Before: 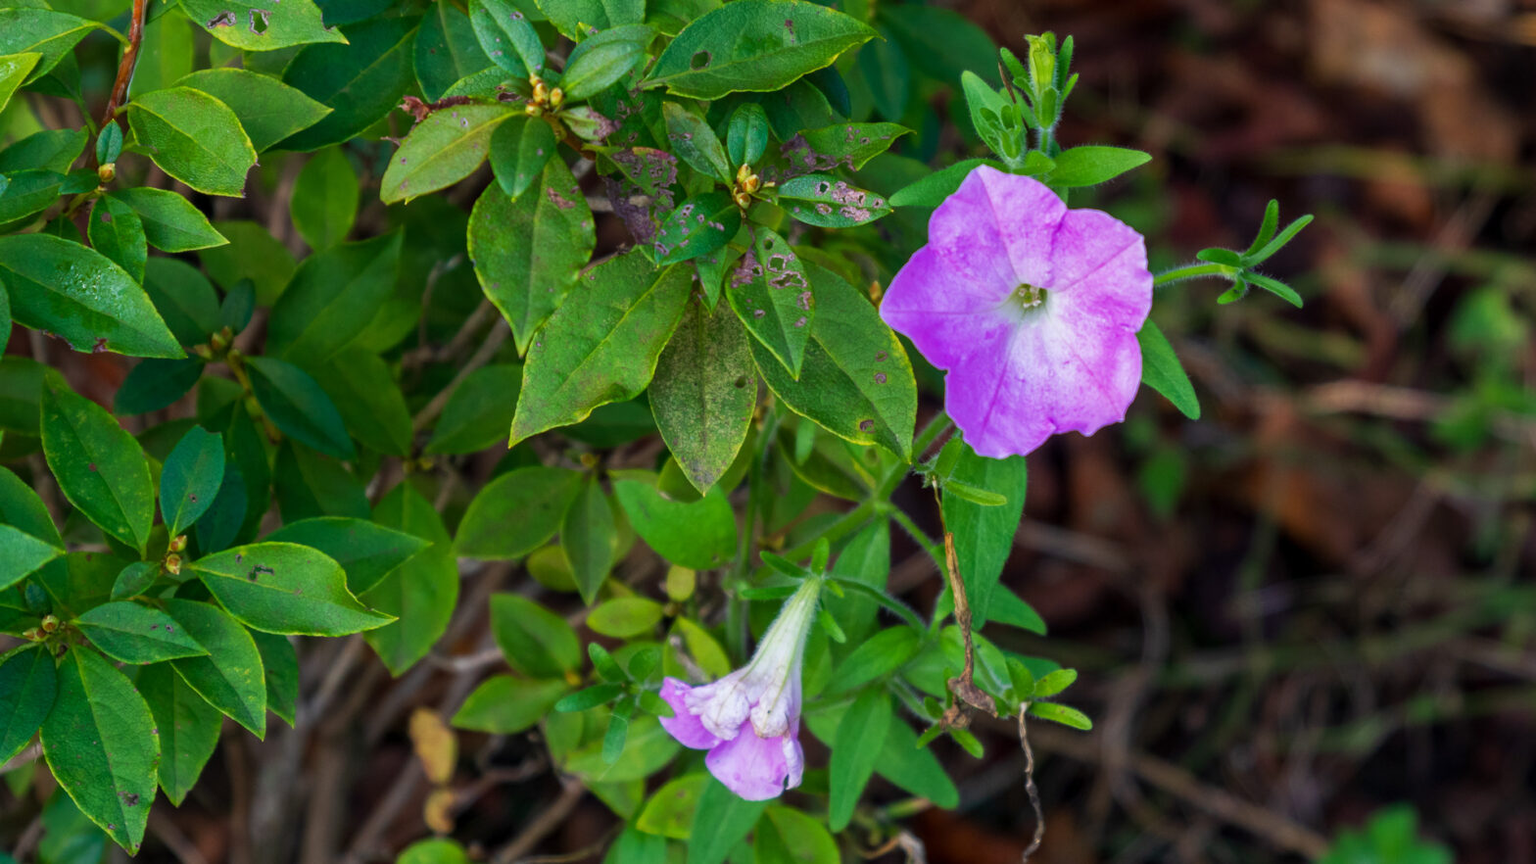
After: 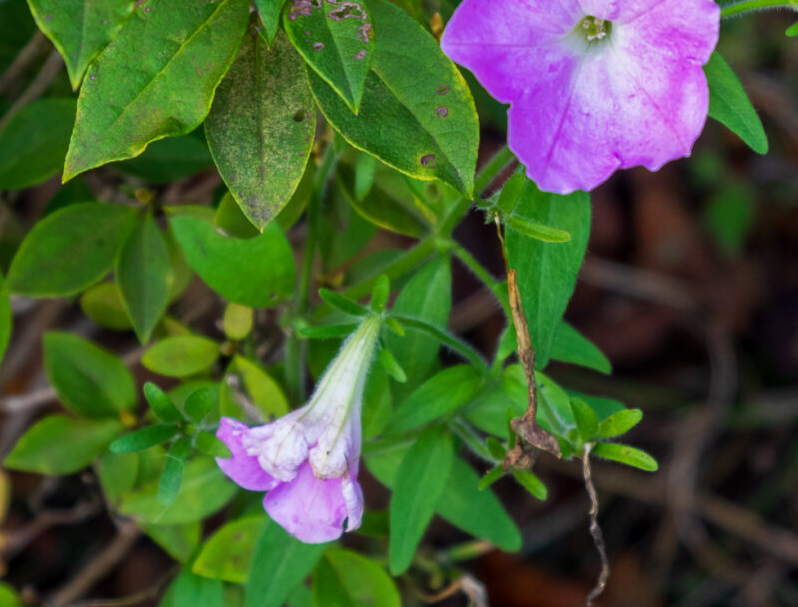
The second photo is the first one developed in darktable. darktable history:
crop and rotate: left 29.237%, top 31.152%, right 19.807%
tone equalizer: on, module defaults
